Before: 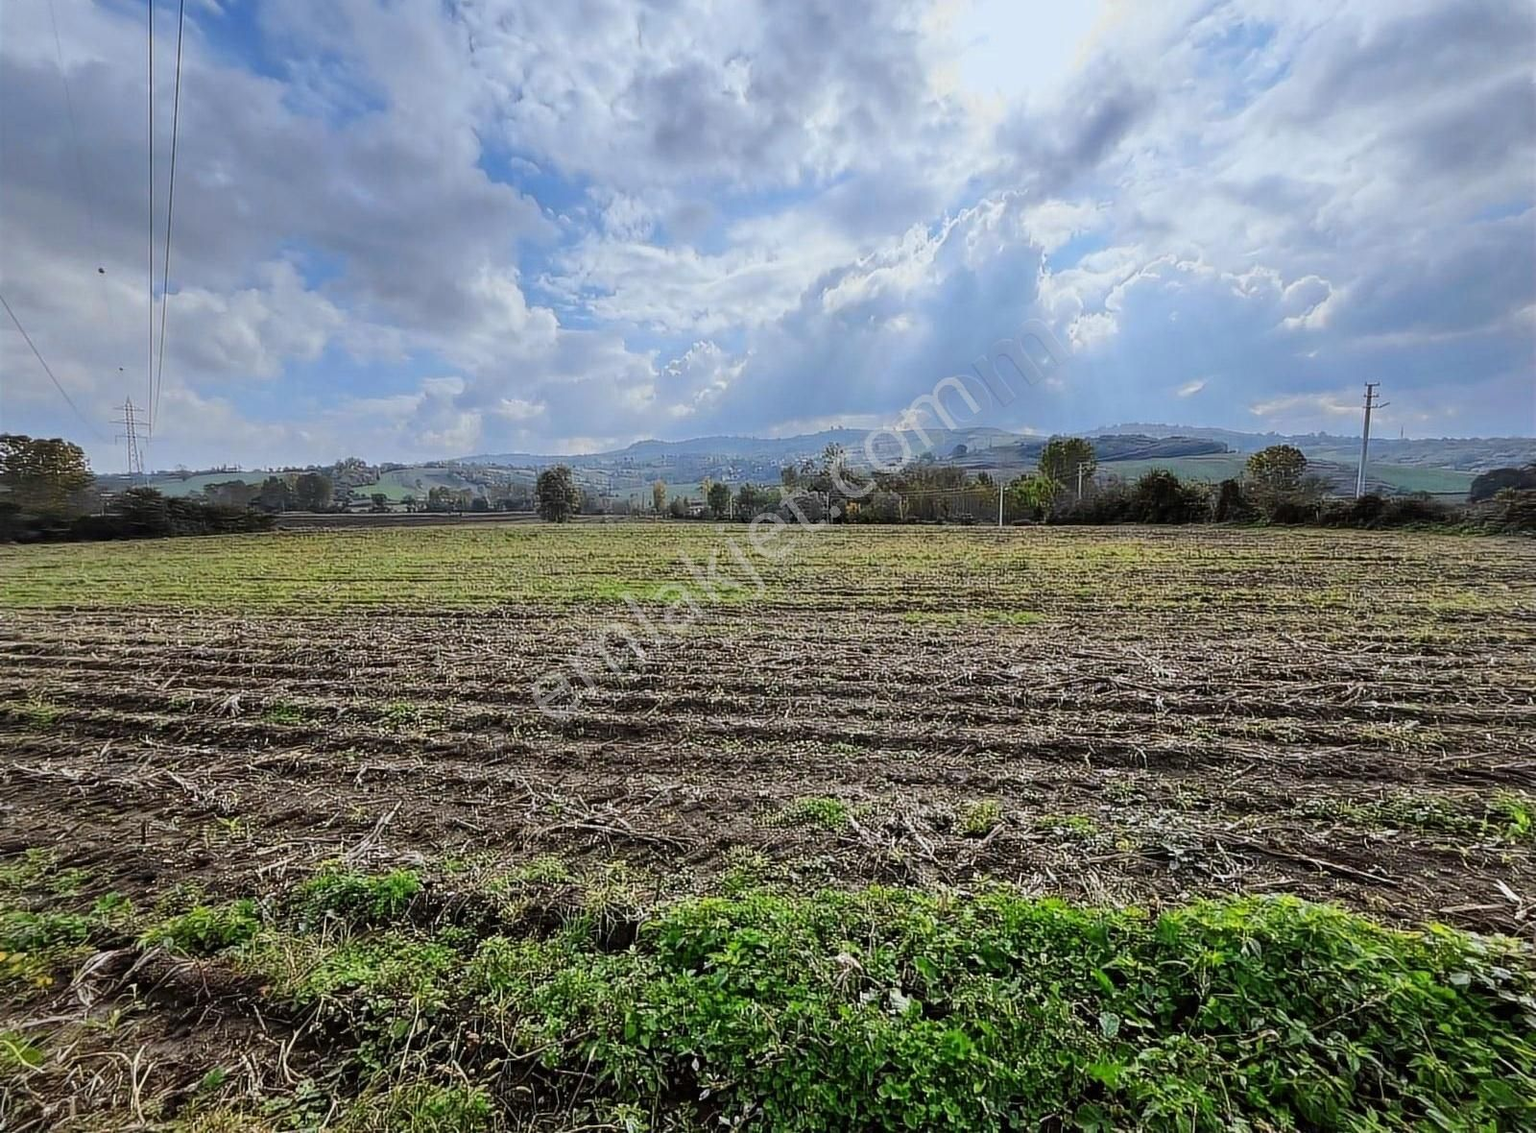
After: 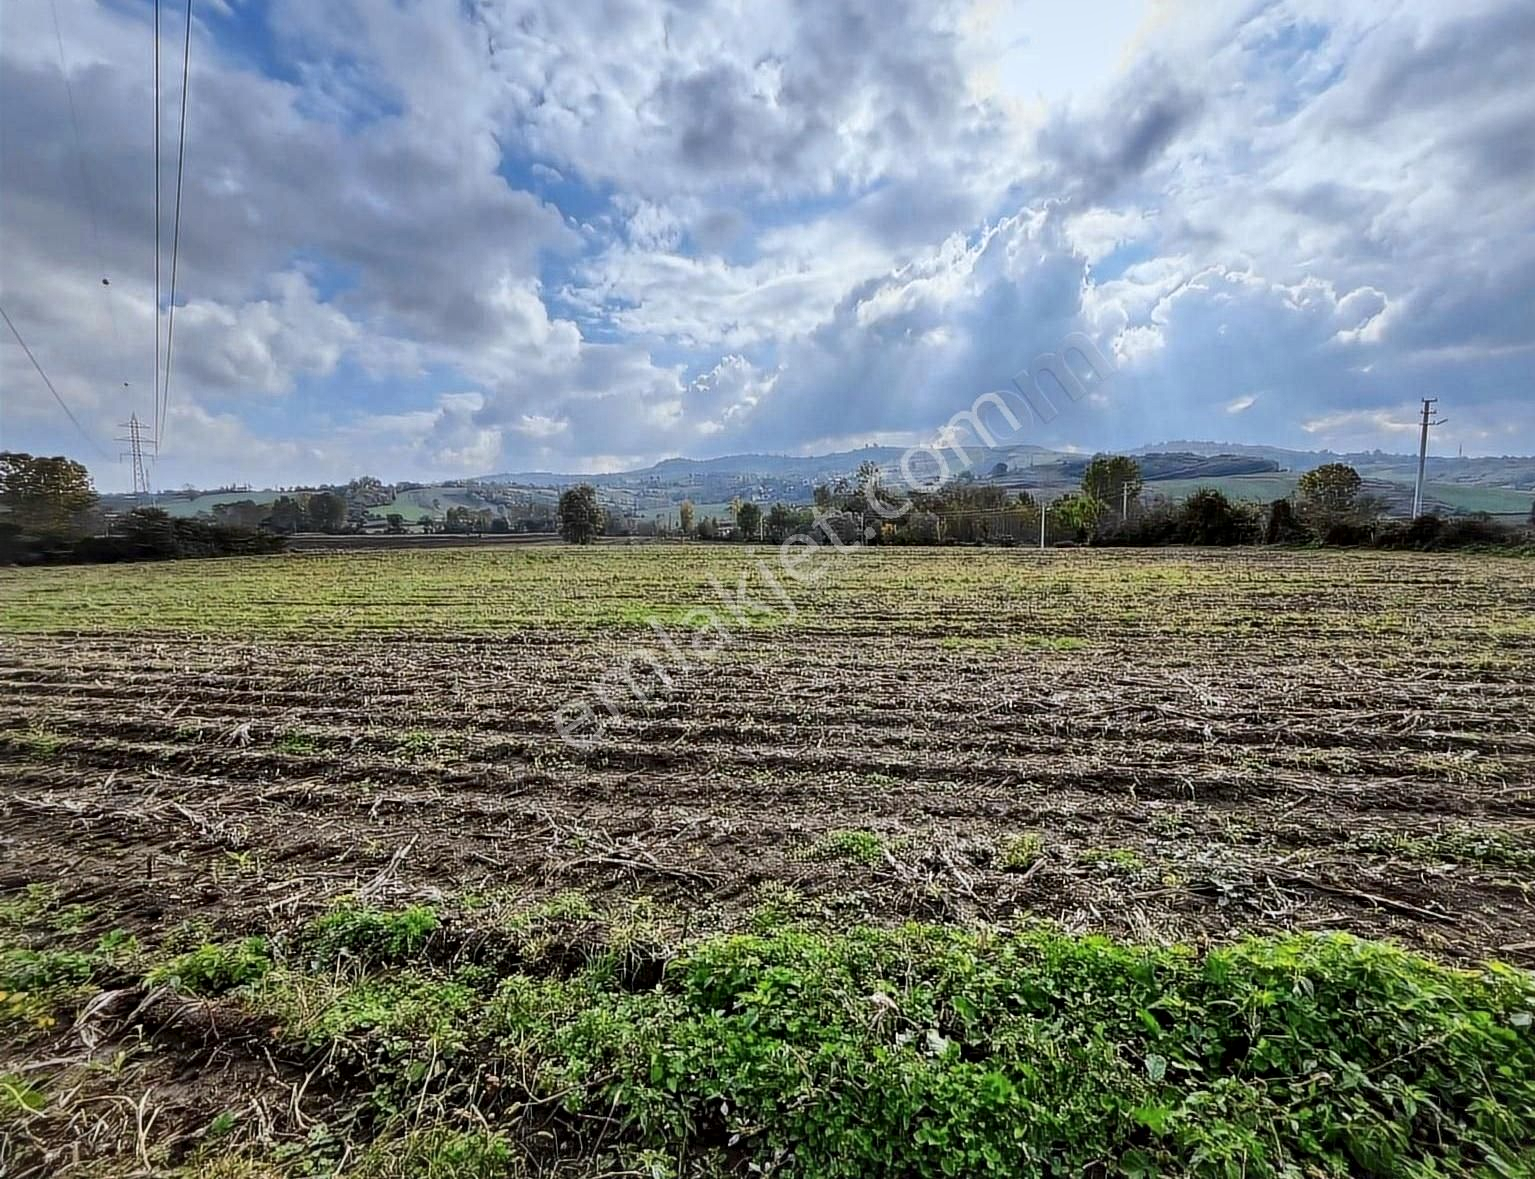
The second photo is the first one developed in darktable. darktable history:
local contrast: mode bilateral grid, contrast 20, coarseness 49, detail 150%, midtone range 0.2
crop: right 4.048%, bottom 0.044%
shadows and highlights: shadows 61.86, white point adjustment 0.54, highlights -34.43, compress 83.48%
tone curve: preserve colors none
